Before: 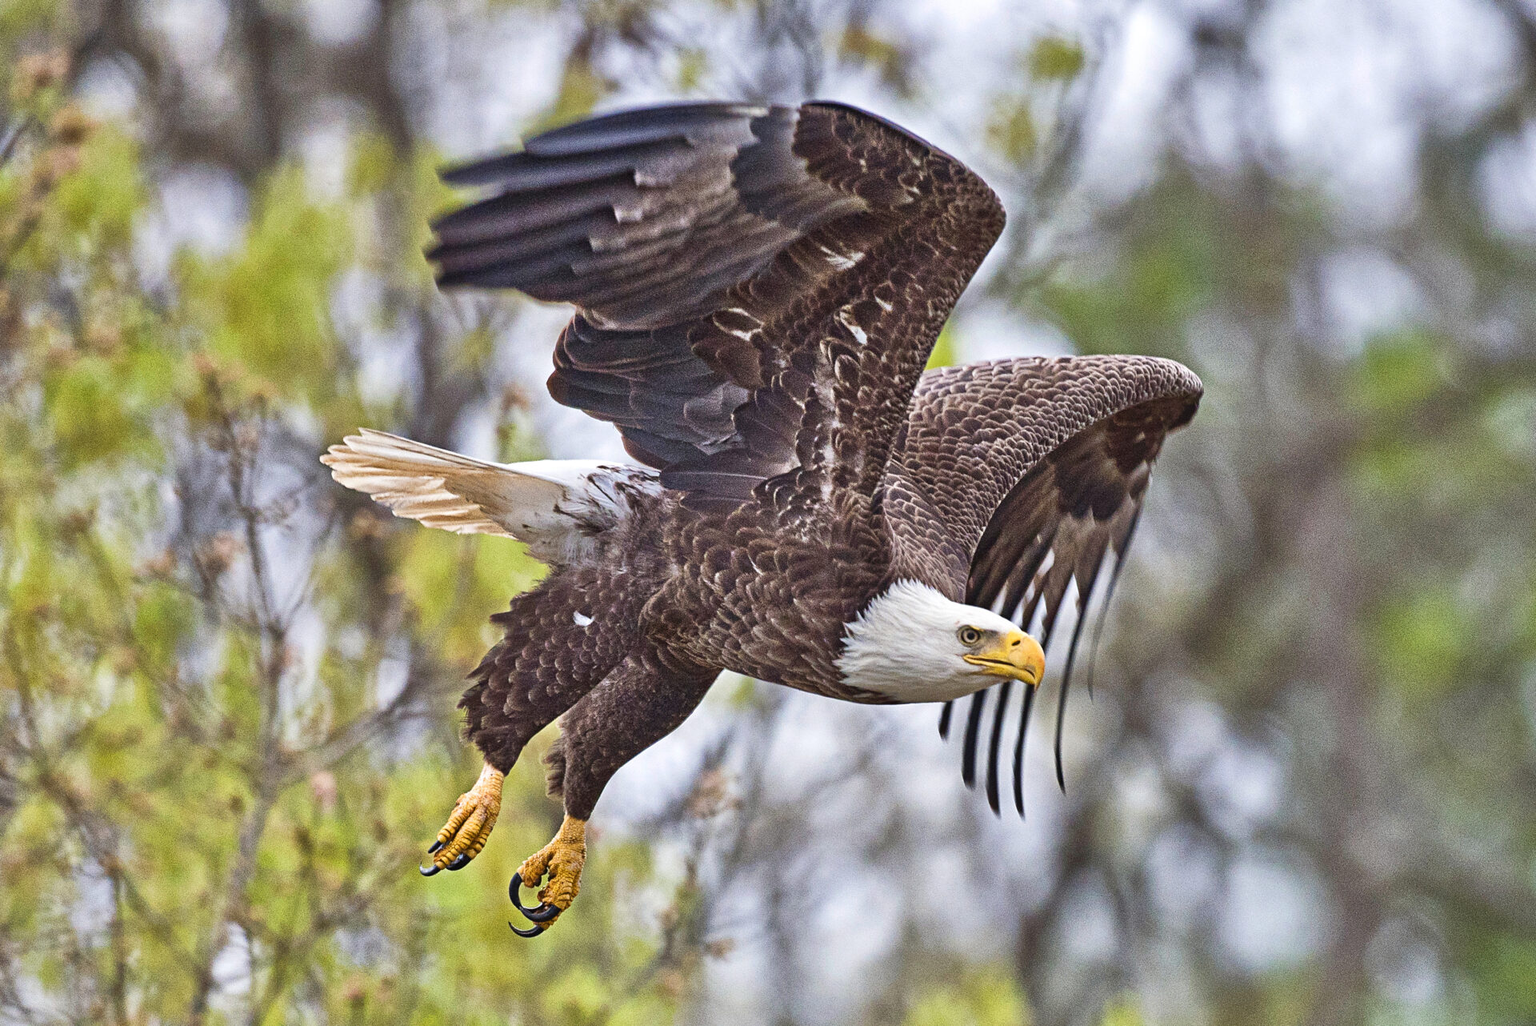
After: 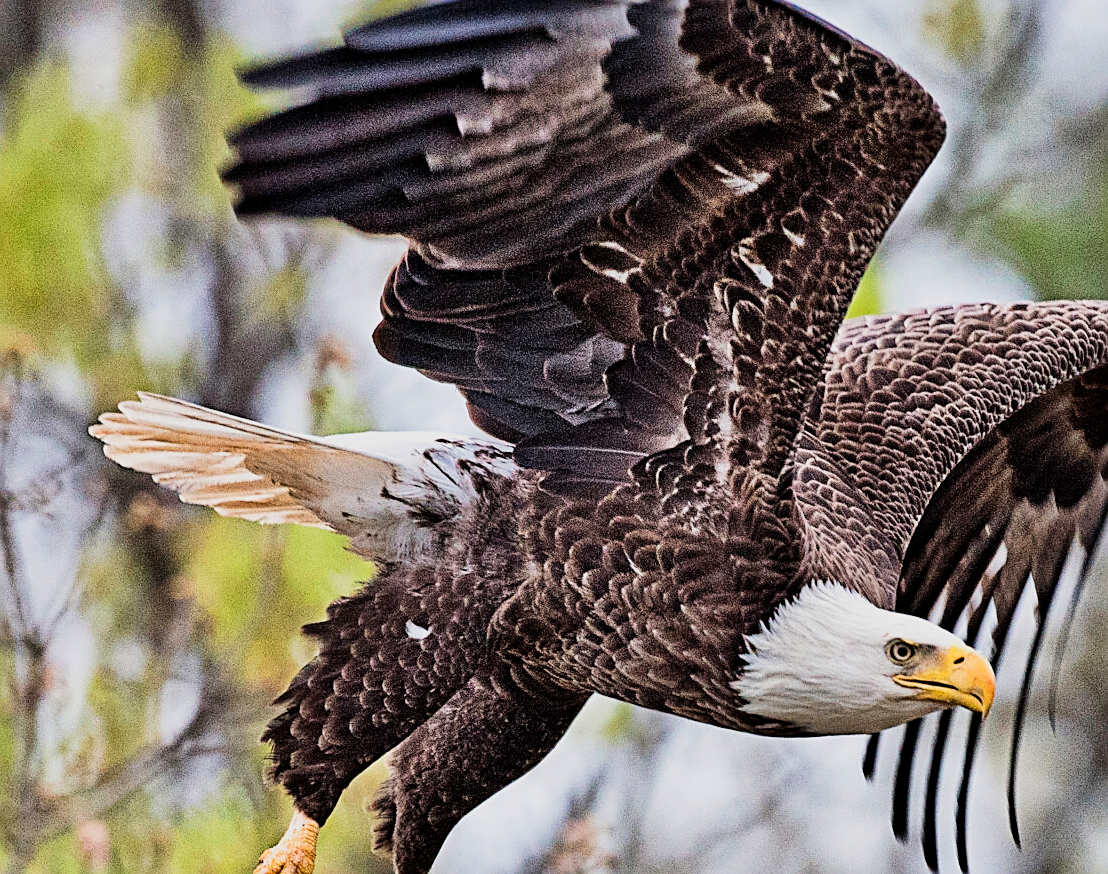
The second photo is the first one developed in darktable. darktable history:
sharpen: on, module defaults
filmic rgb: black relative exposure -5 EV, hardness 2.88, contrast 1.4, highlights saturation mix -20%
crop: left 16.202%, top 11.208%, right 26.045%, bottom 20.557%
